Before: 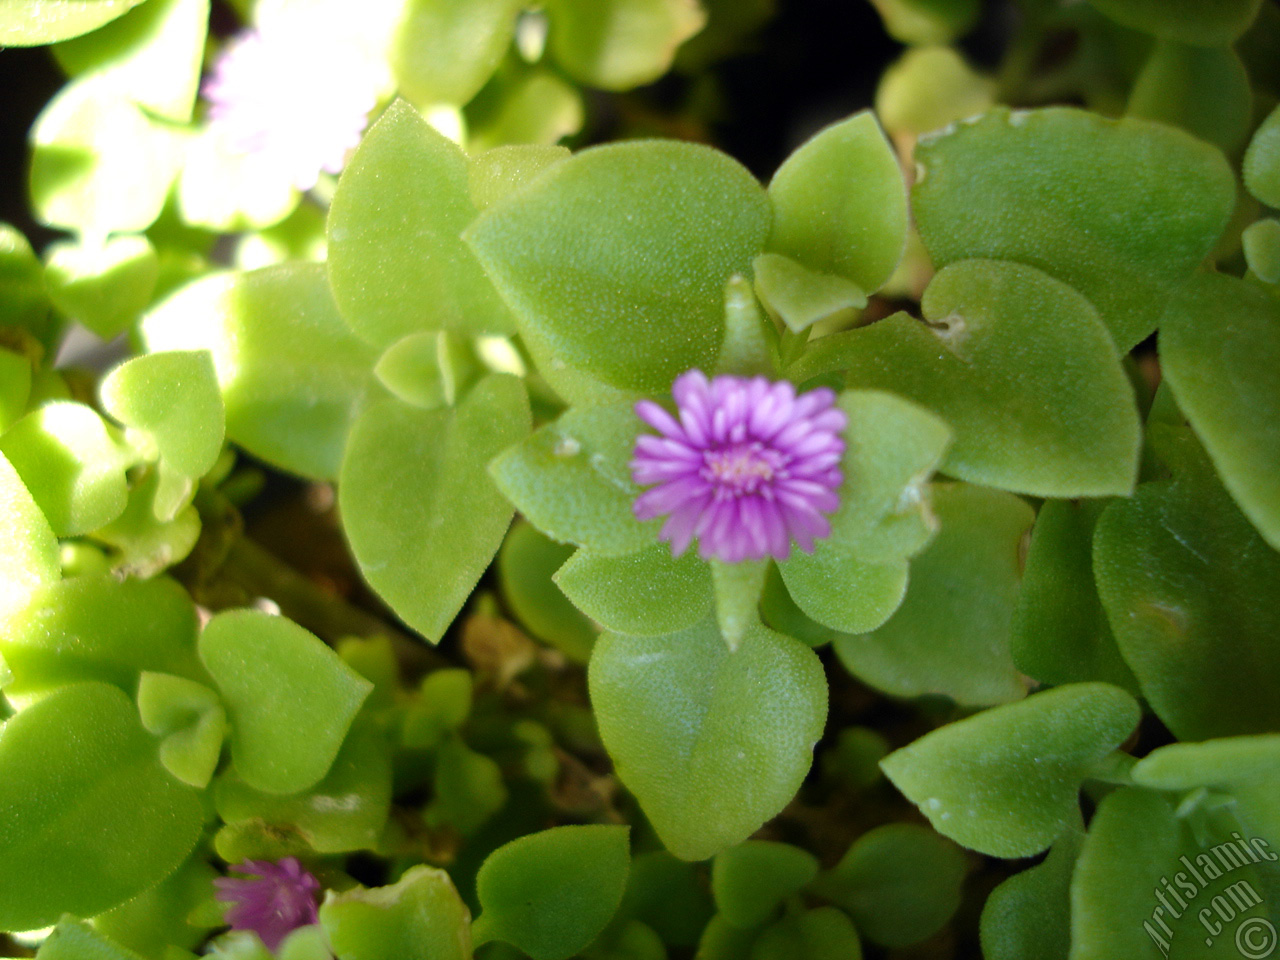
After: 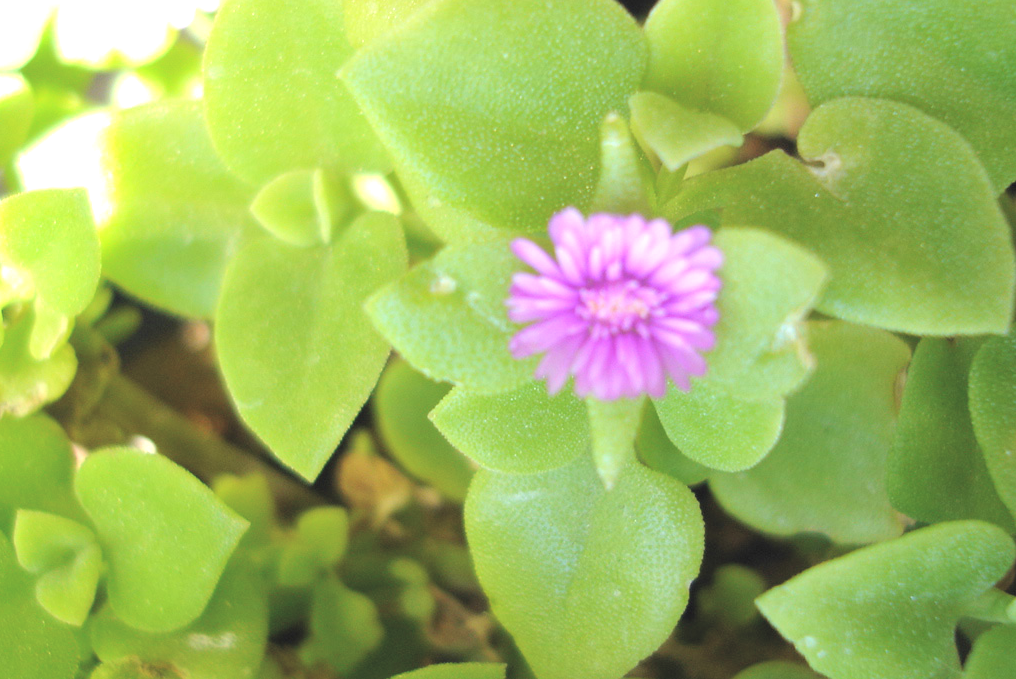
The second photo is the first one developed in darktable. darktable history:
crop: left 9.712%, top 16.928%, right 10.845%, bottom 12.332%
contrast brightness saturation: brightness 0.28
exposure: black level correction -0.002, exposure 0.54 EV, compensate highlight preservation false
